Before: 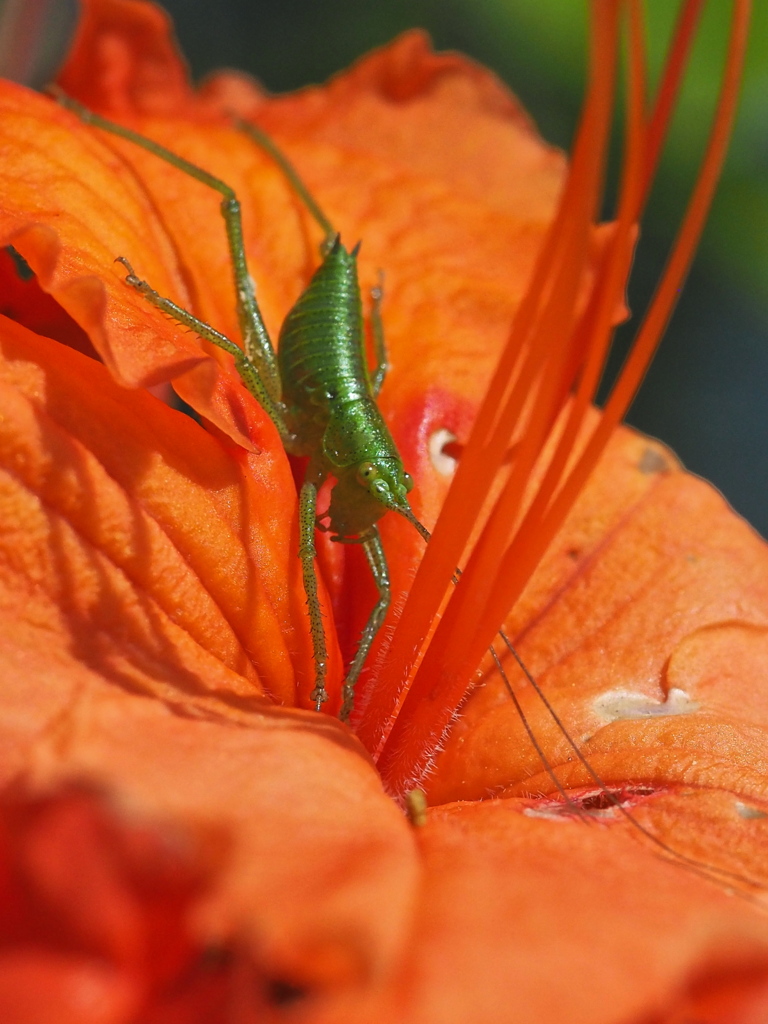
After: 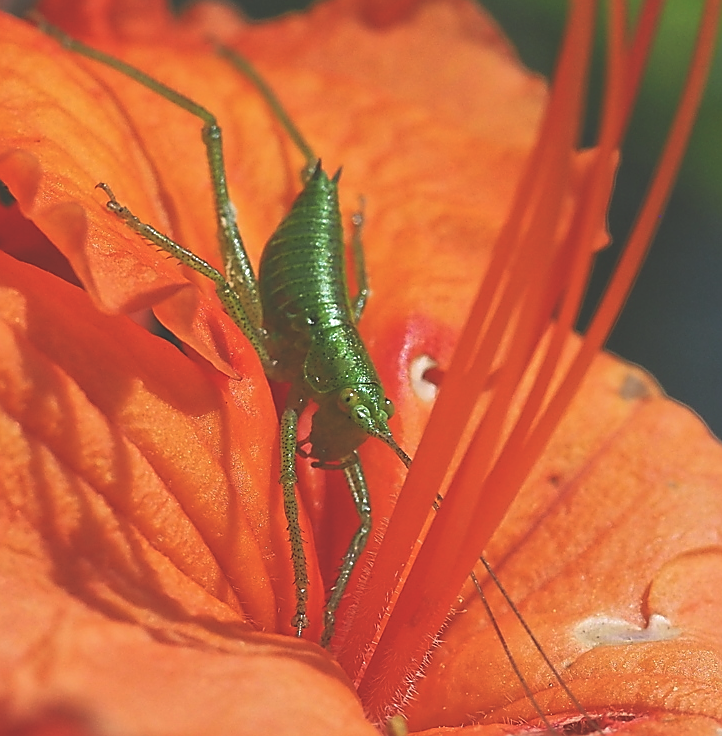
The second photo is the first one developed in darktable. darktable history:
crop: left 2.527%, top 7.288%, right 3.397%, bottom 20.159%
sharpen: radius 1.426, amount 1.255, threshold 0.647
exposure: black level correction -0.027, compensate highlight preservation false
color balance rgb: perceptual saturation grading › global saturation -4.053%, global vibrance 10.922%
